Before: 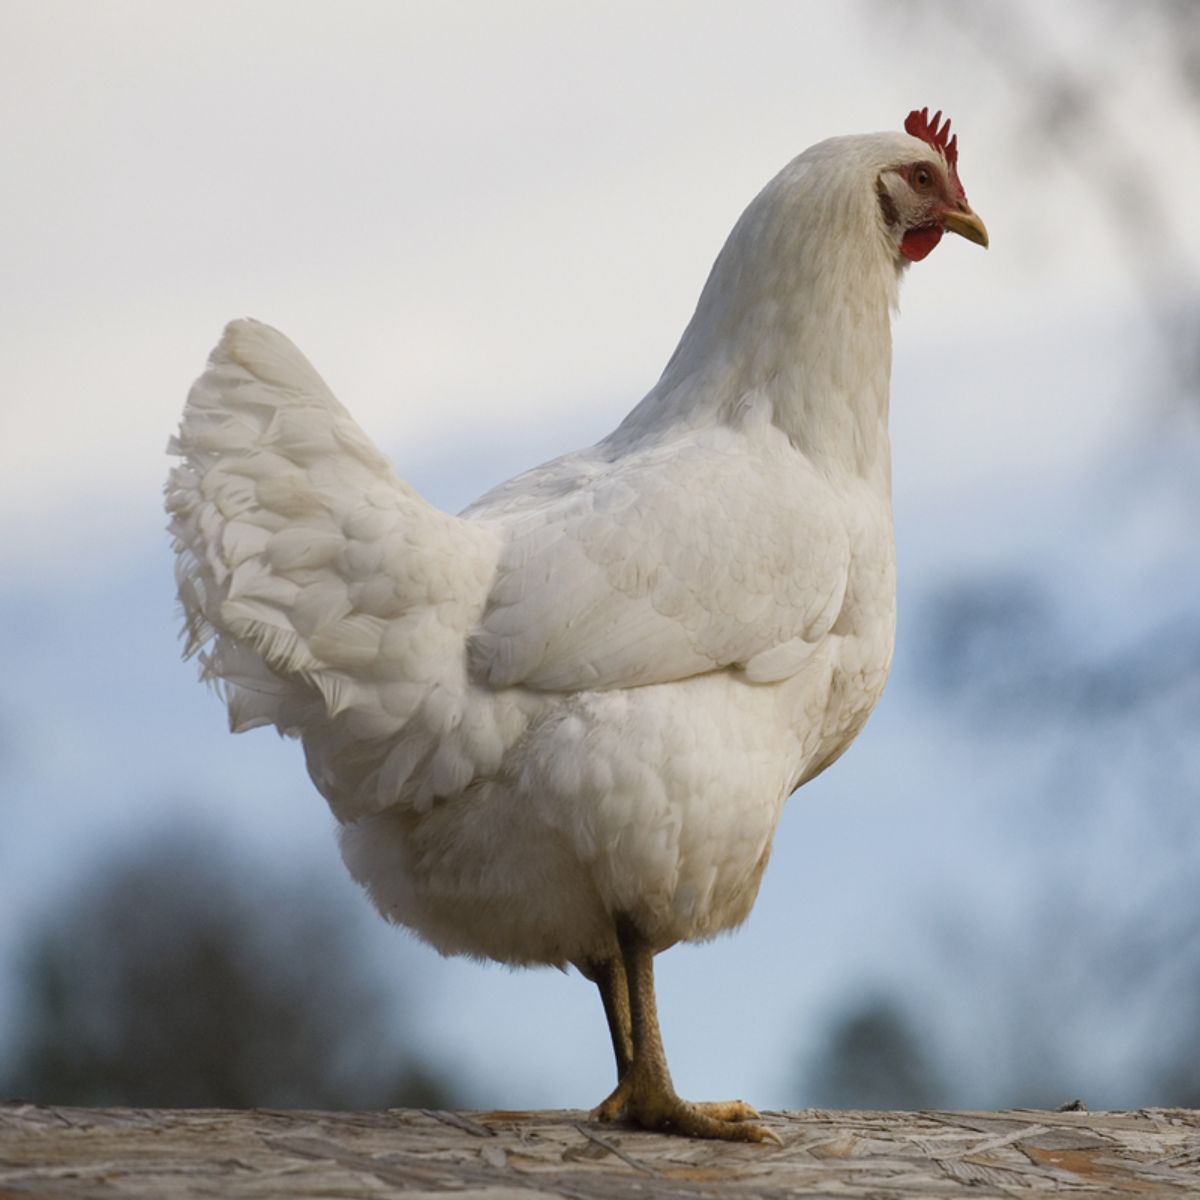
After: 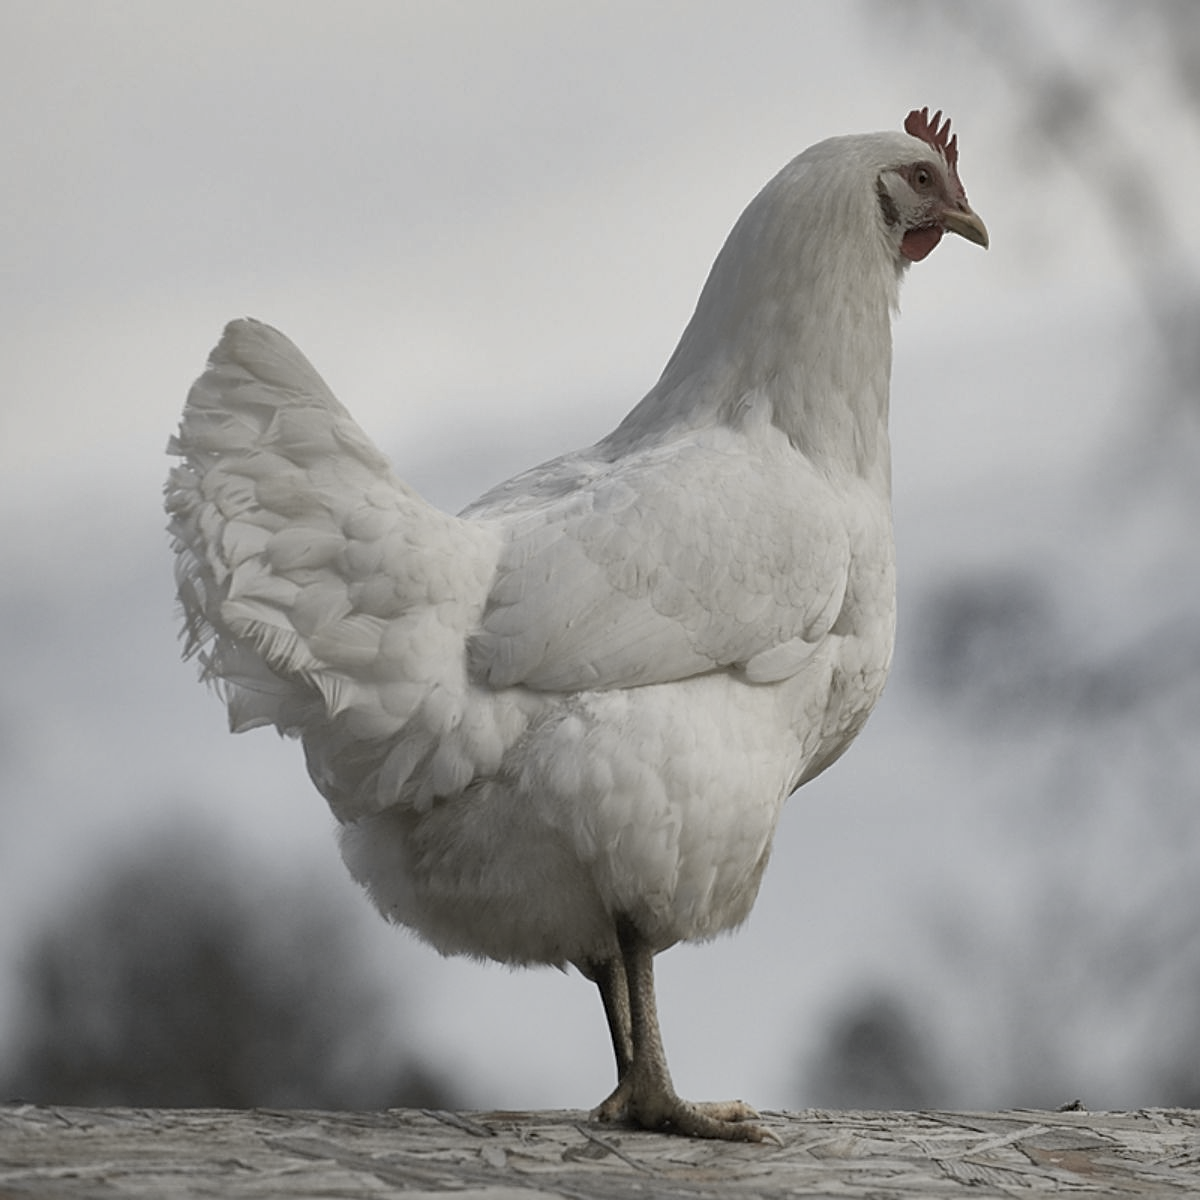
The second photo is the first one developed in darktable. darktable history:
color correction: highlights b* -0.014, saturation 0.296
shadows and highlights: highlights -59.93
sharpen: amount 0.481
tone curve: curves: ch0 [(0, 0) (0.071, 0.058) (0.266, 0.268) (0.498, 0.542) (0.766, 0.807) (1, 0.983)]; ch1 [(0, 0) (0.346, 0.307) (0.408, 0.387) (0.463, 0.465) (0.482, 0.493) (0.502, 0.499) (0.517, 0.505) (0.55, 0.554) (0.597, 0.61) (0.651, 0.698) (1, 1)]; ch2 [(0, 0) (0.346, 0.34) (0.434, 0.46) (0.485, 0.494) (0.5, 0.498) (0.509, 0.517) (0.526, 0.539) (0.583, 0.603) (0.625, 0.659) (1, 1)], color space Lab, independent channels, preserve colors none
